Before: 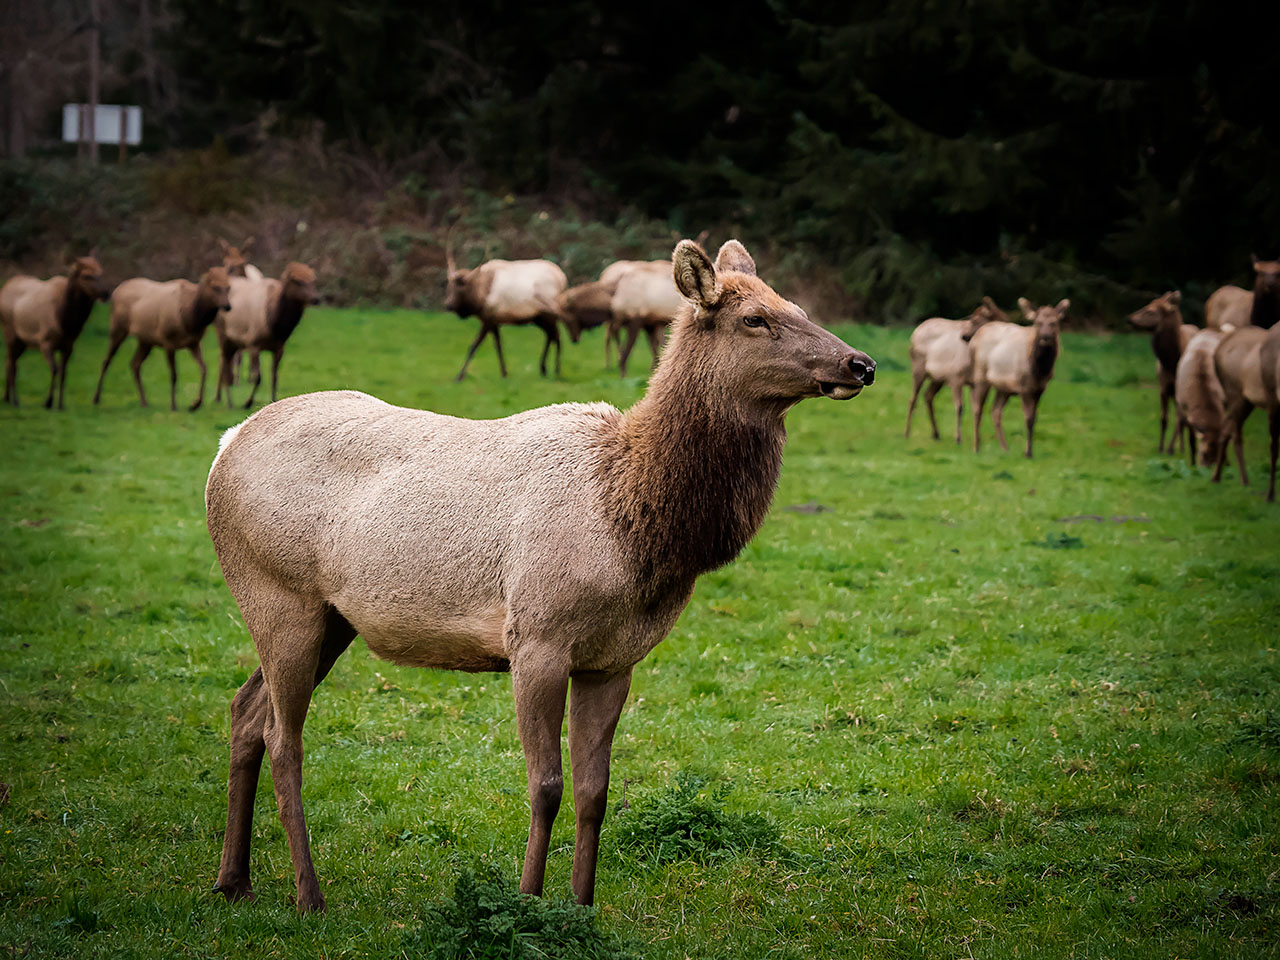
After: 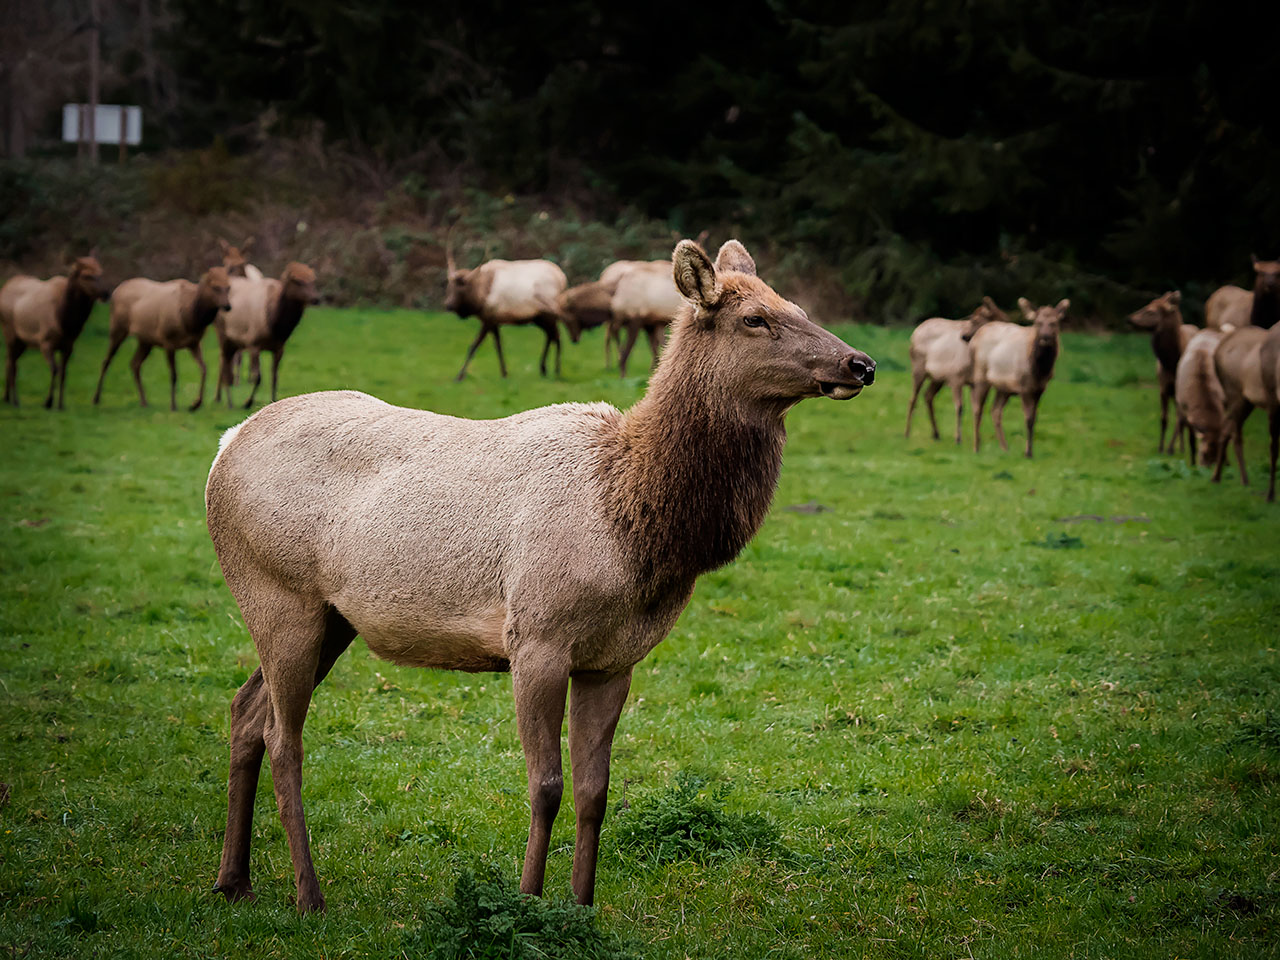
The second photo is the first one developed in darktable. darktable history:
exposure: exposure -0.158 EV, compensate exposure bias true, compensate highlight preservation false
